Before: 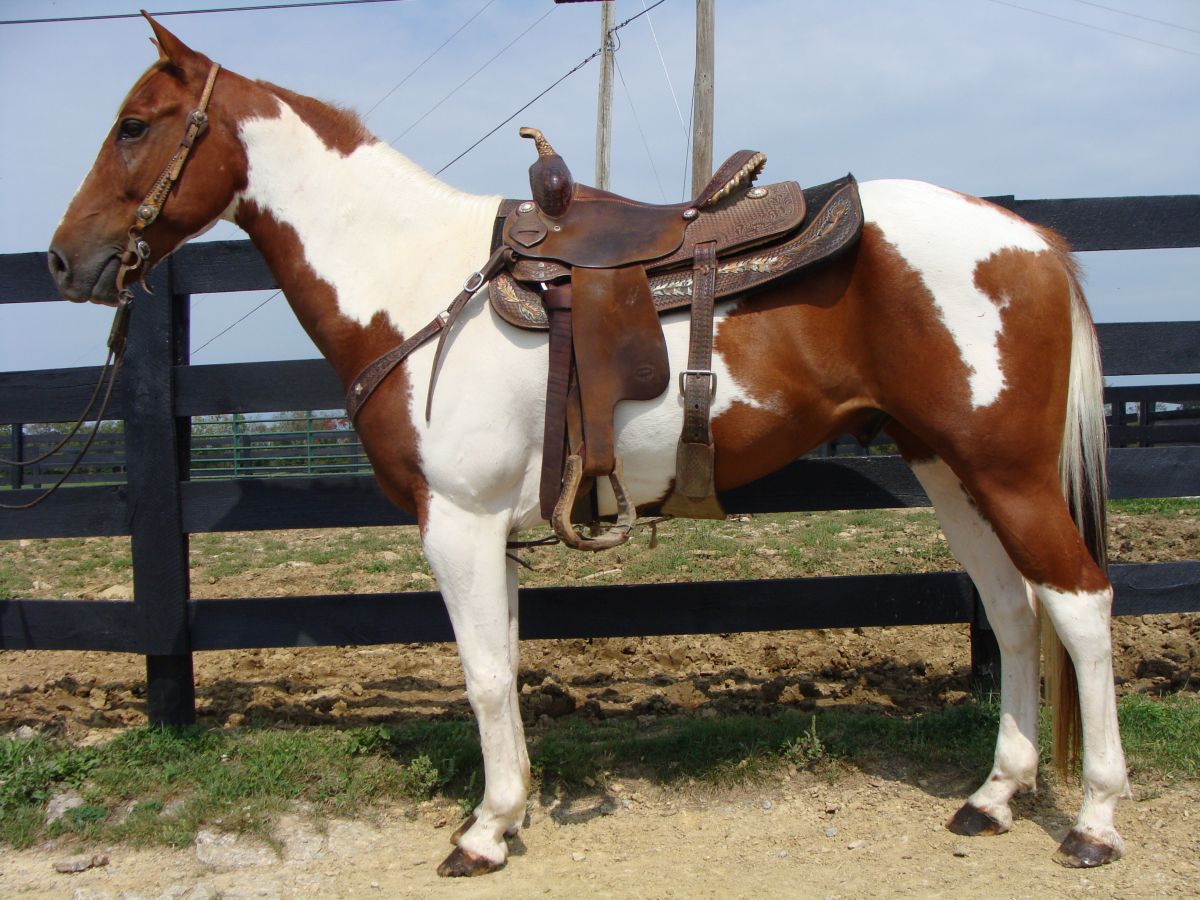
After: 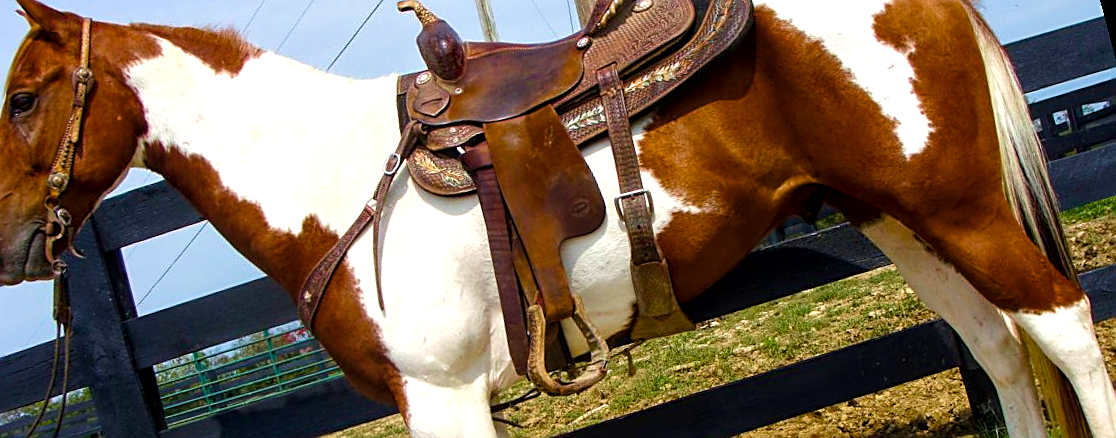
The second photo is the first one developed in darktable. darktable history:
rotate and perspective: rotation -14.8°, crop left 0.1, crop right 0.903, crop top 0.25, crop bottom 0.748
velvia: on, module defaults
exposure: black level correction 0.001, compensate highlight preservation false
sharpen: on, module defaults
color balance rgb: perceptual saturation grading › global saturation 20%, perceptual saturation grading › highlights -25%, perceptual saturation grading › shadows 25%, global vibrance 50%
tone equalizer: -8 EV -0.417 EV, -7 EV -0.389 EV, -6 EV -0.333 EV, -5 EV -0.222 EV, -3 EV 0.222 EV, -2 EV 0.333 EV, -1 EV 0.389 EV, +0 EV 0.417 EV, edges refinement/feathering 500, mask exposure compensation -1.57 EV, preserve details no
local contrast: highlights 99%, shadows 86%, detail 160%, midtone range 0.2
crop: bottom 24.988%
